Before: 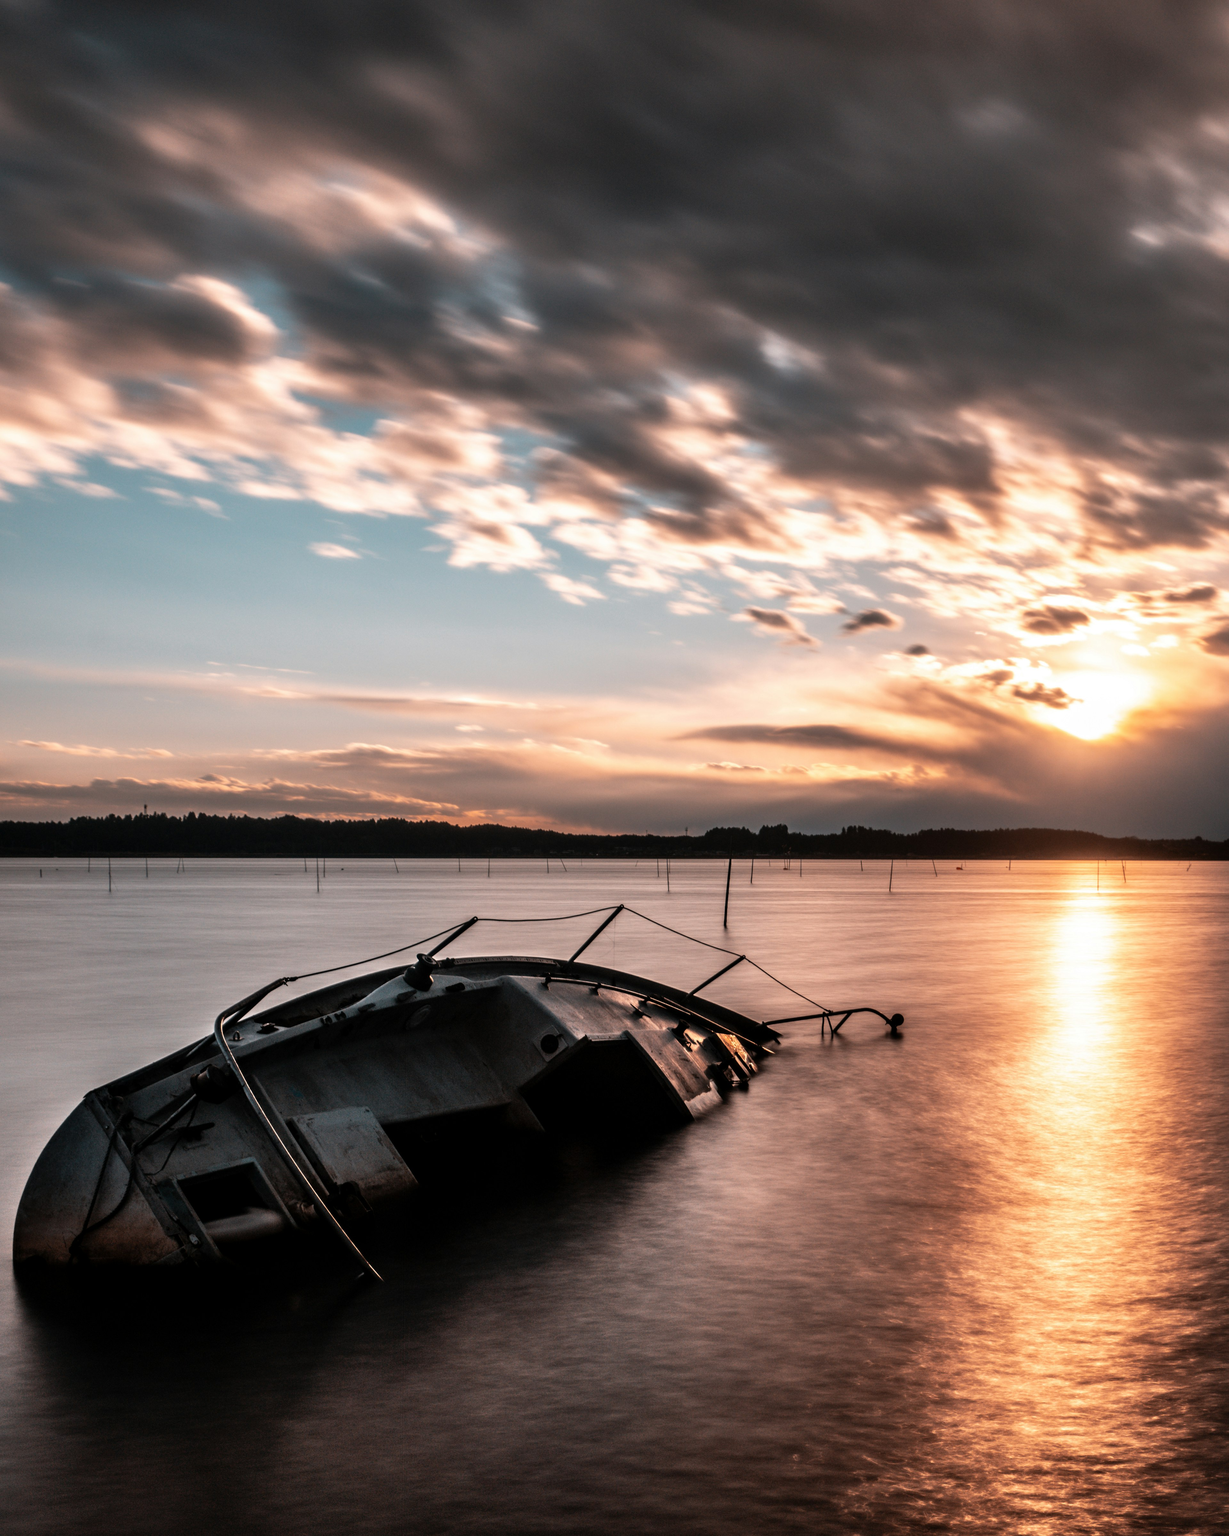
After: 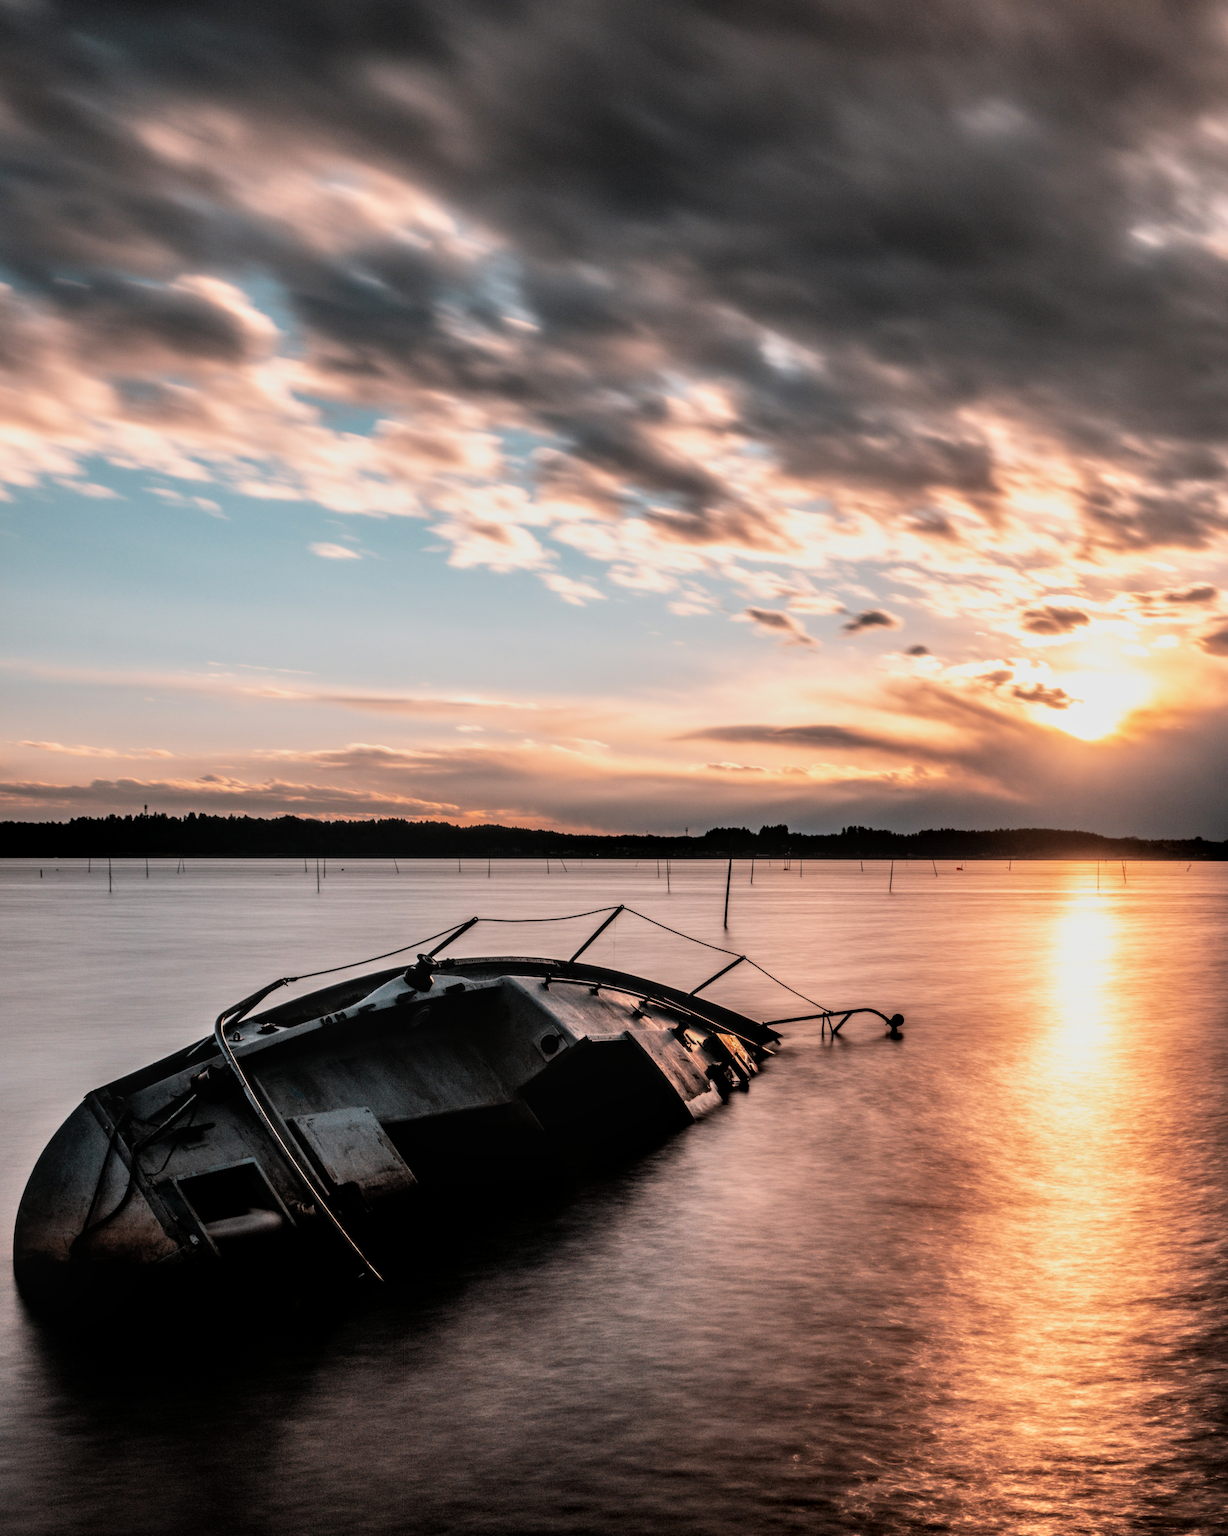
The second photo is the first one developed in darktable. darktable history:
rotate and perspective: automatic cropping original format, crop left 0, crop top 0
local contrast: on, module defaults
exposure: black level correction 0, exposure 0.5 EV, compensate exposure bias true, compensate highlight preservation false
filmic rgb: black relative exposure -7.65 EV, white relative exposure 4.56 EV, hardness 3.61, color science v6 (2022)
